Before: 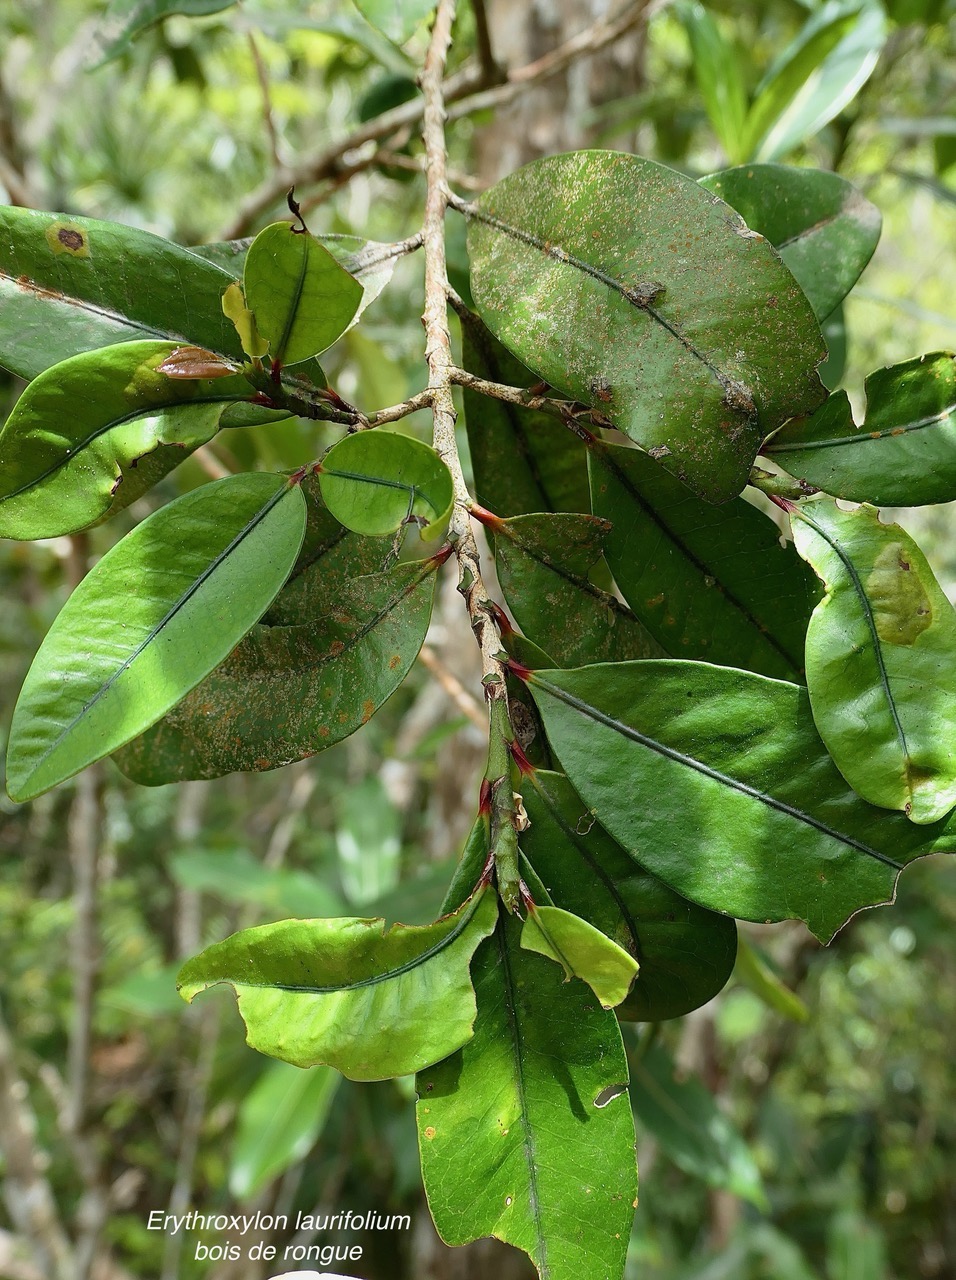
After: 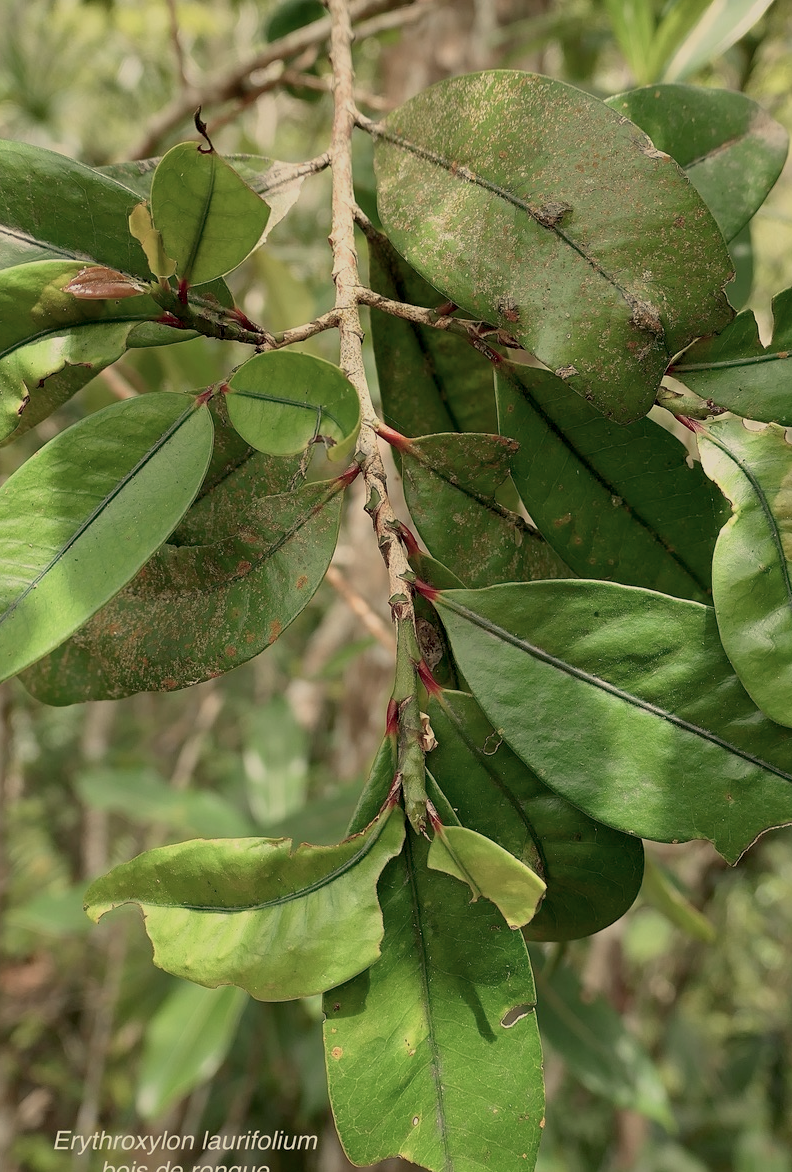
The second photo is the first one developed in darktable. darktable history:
shadows and highlights: low approximation 0.01, soften with gaussian
white balance: red 1.123, blue 0.83
crop: left 9.807%, top 6.259%, right 7.334%, bottom 2.177%
levels: levels [0, 0.51, 1]
color balance rgb: perceptual saturation grading › global saturation -27.94%, hue shift -2.27°, contrast -21.26%
